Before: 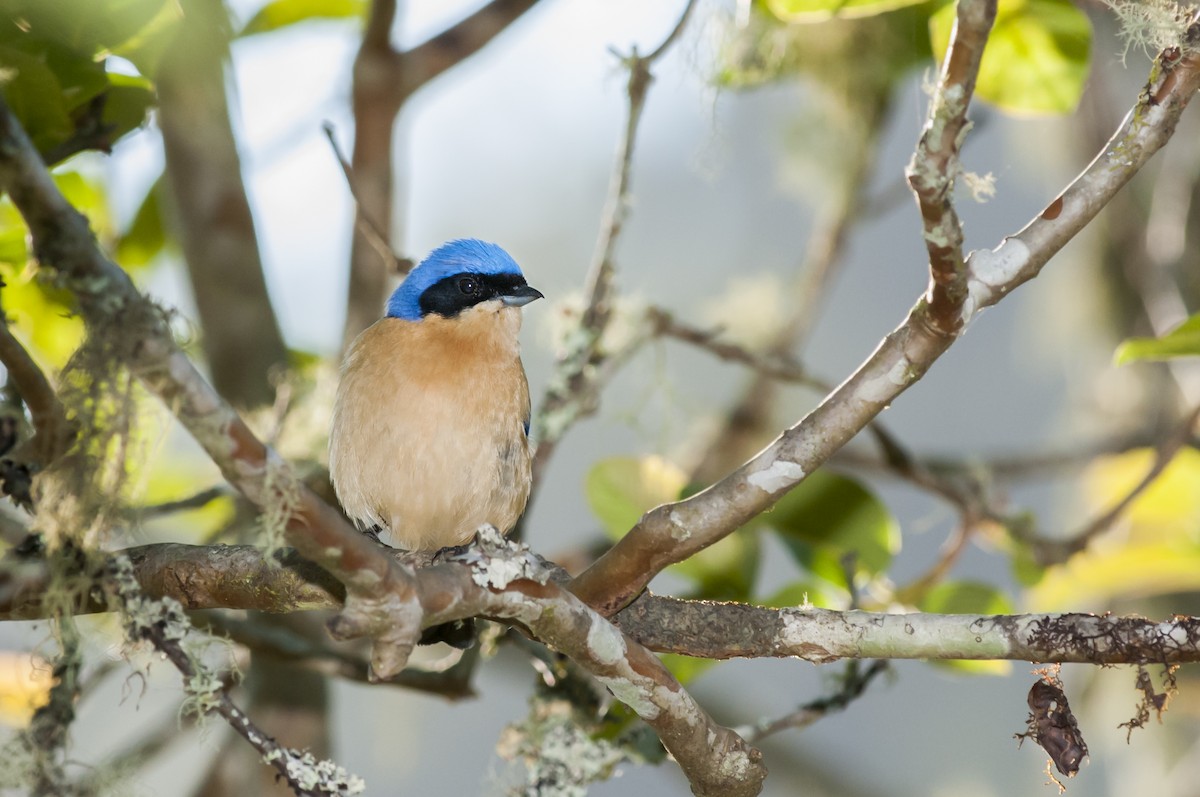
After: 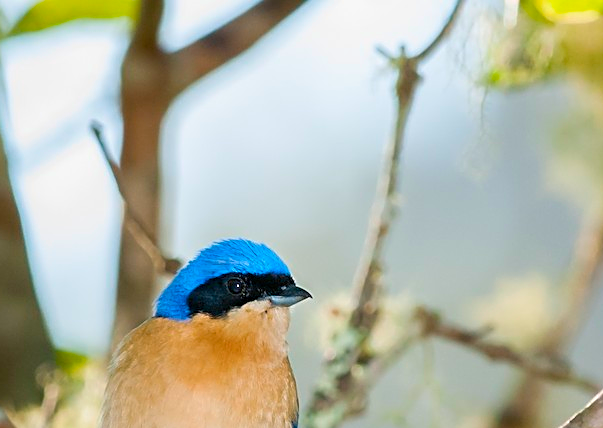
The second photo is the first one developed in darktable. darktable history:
crop: left 19.408%, right 30.334%, bottom 46.186%
color balance rgb: shadows lift › chroma 2.047%, shadows lift › hue 219.64°, perceptual saturation grading › global saturation 3.725%, global vibrance 40.311%
sharpen: on, module defaults
